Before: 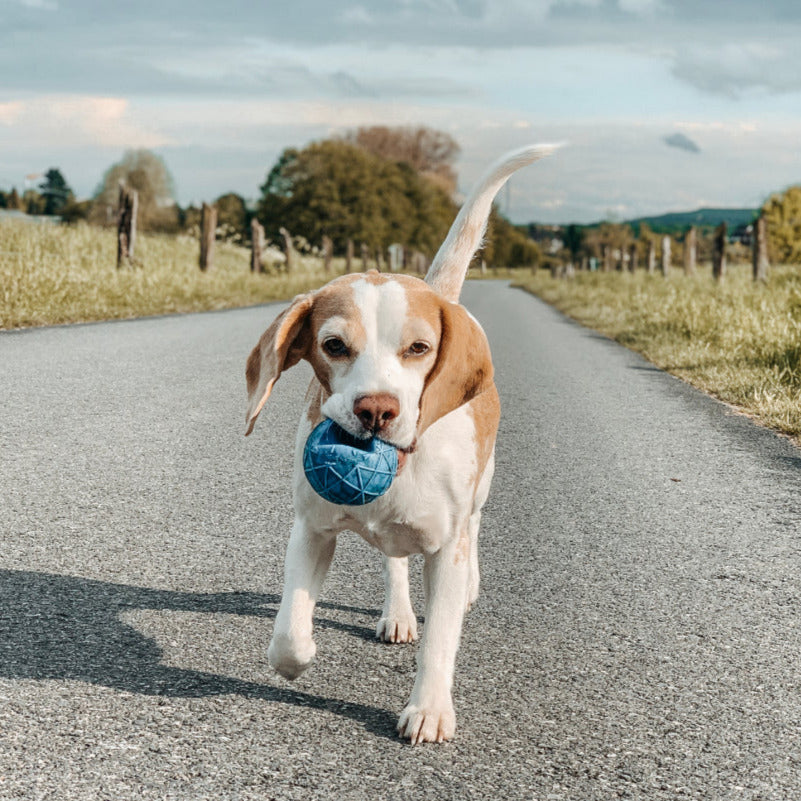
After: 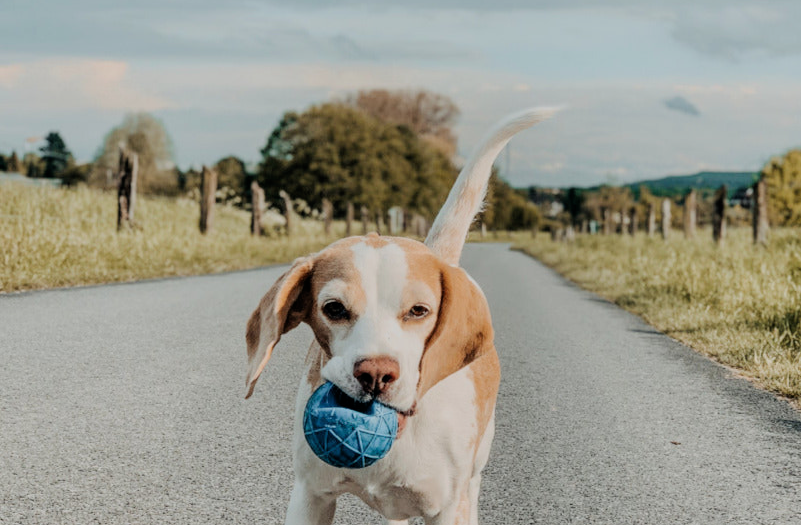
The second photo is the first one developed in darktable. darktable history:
crop and rotate: top 4.848%, bottom 29.503%
filmic rgb: black relative exposure -7.15 EV, white relative exposure 5.36 EV, hardness 3.02, color science v6 (2022)
